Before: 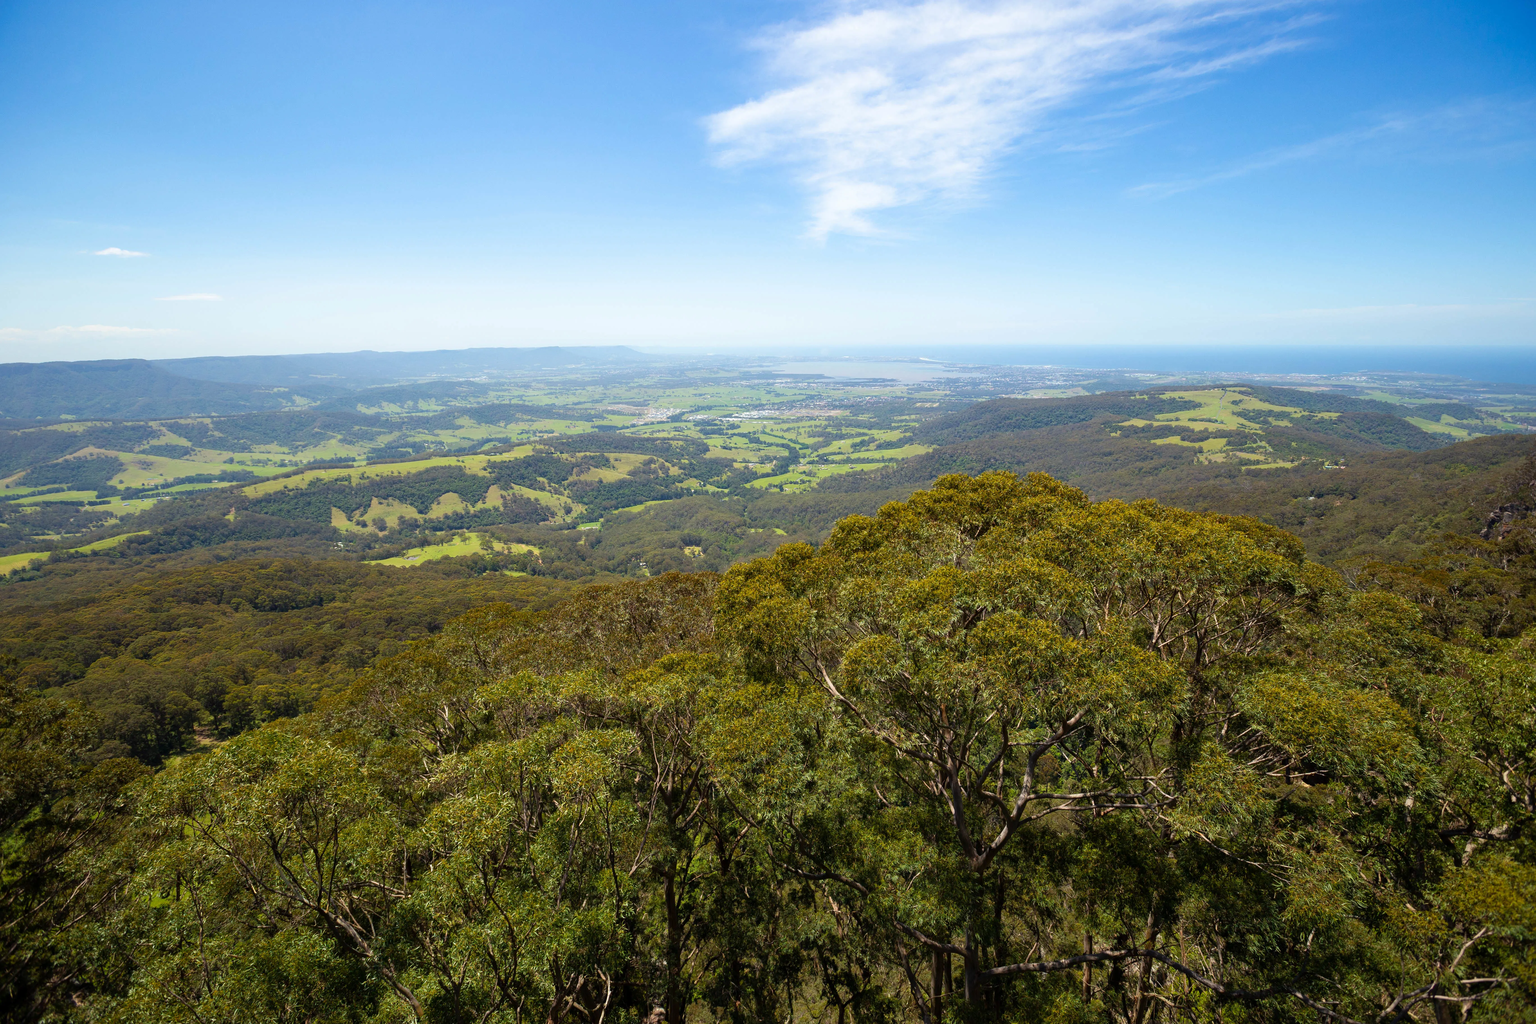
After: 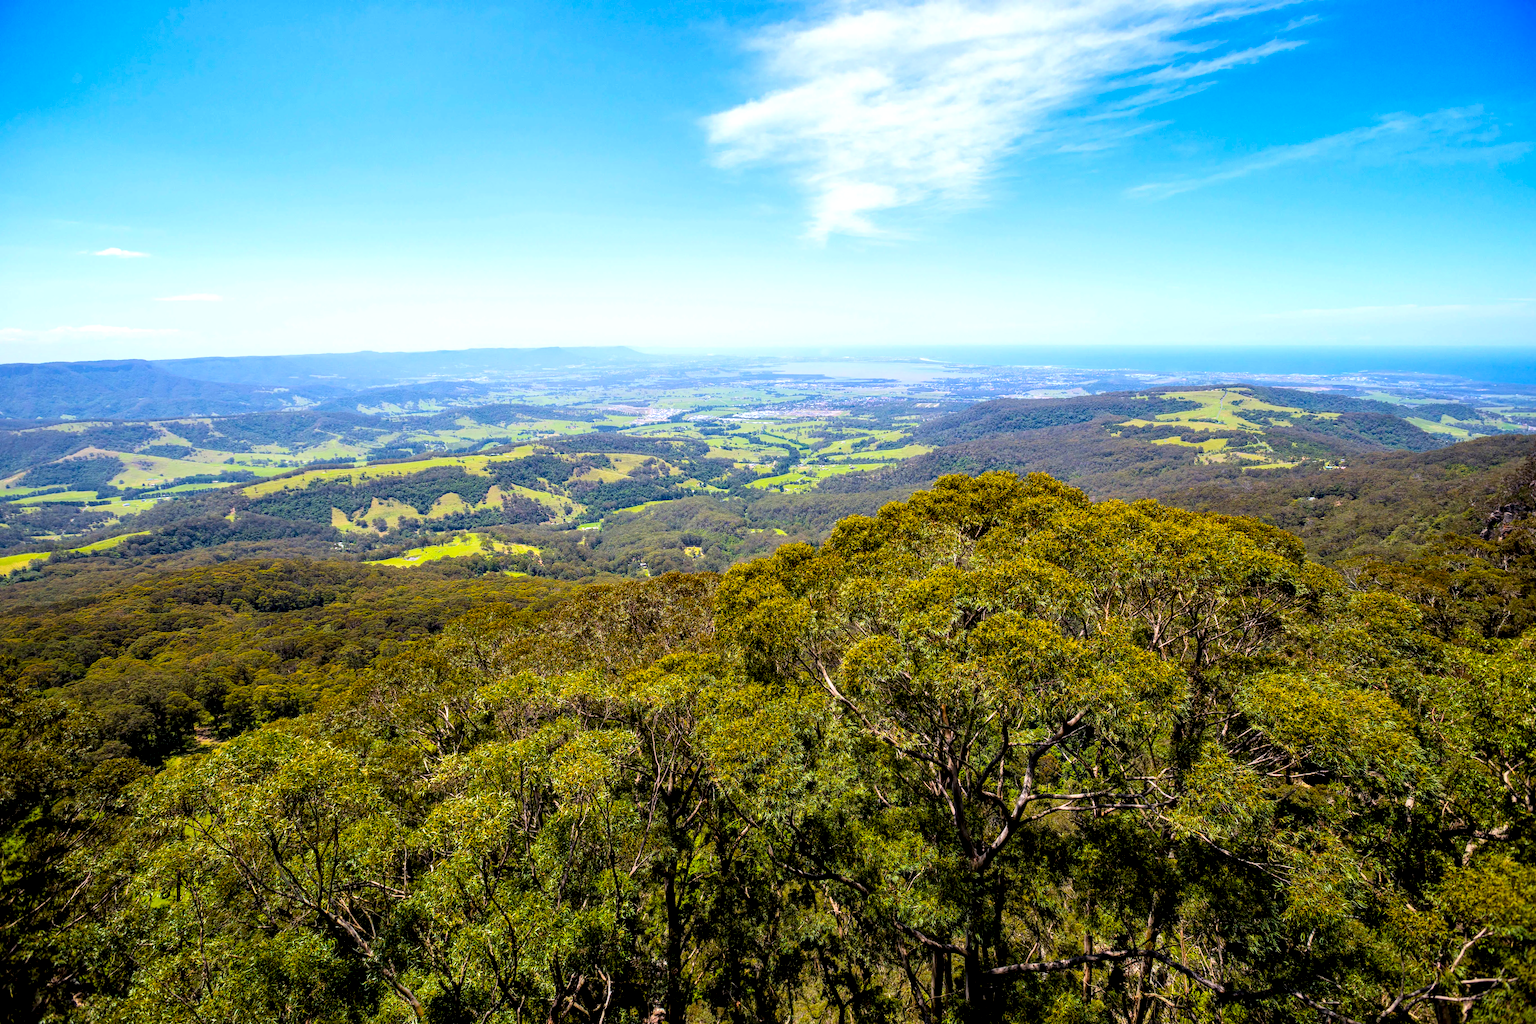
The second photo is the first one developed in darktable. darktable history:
local contrast: detail 150%
tone curve: curves: ch0 [(0, 0) (0.004, 0.001) (0.133, 0.112) (0.325, 0.362) (0.832, 0.893) (1, 1)], color space Lab, linked channels, preserve colors none
color balance rgb: perceptual saturation grading › global saturation 30%, global vibrance 20%
white balance: red 1.004, blue 1.096
